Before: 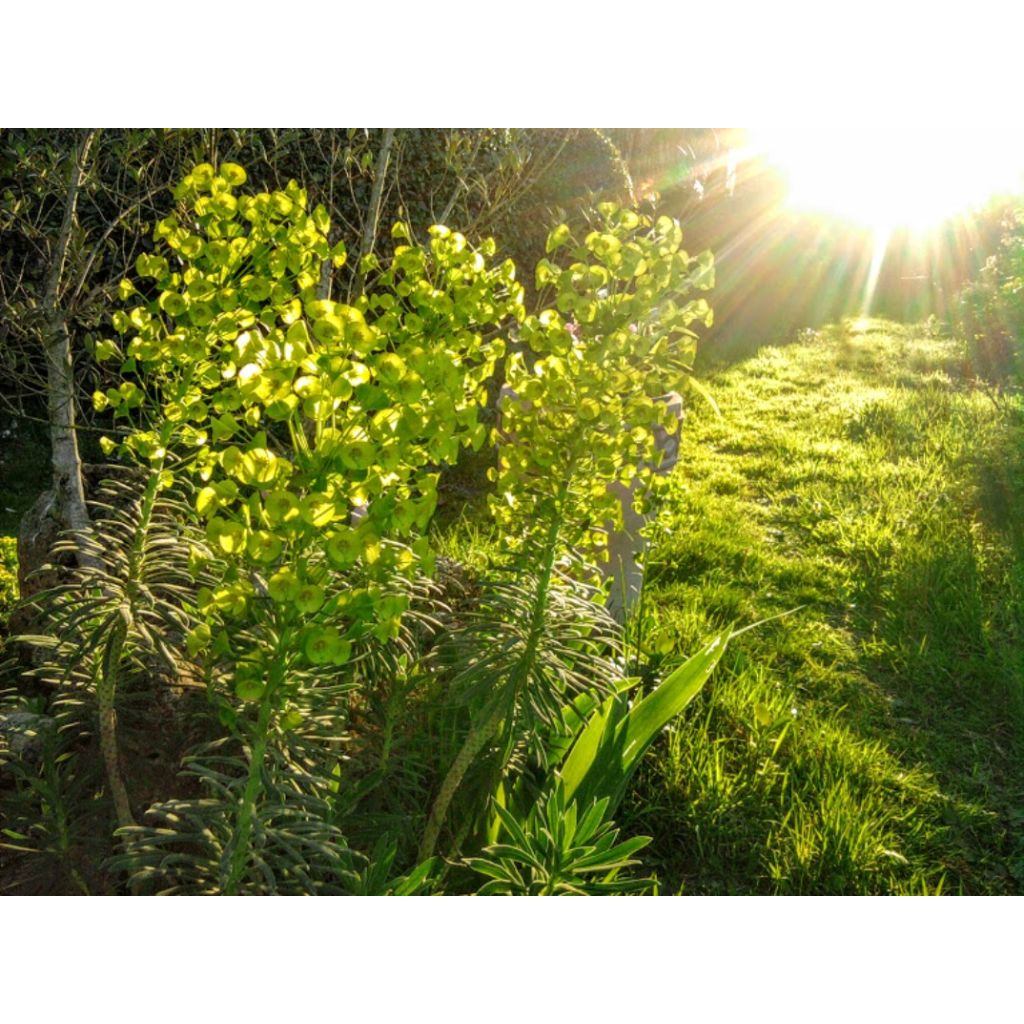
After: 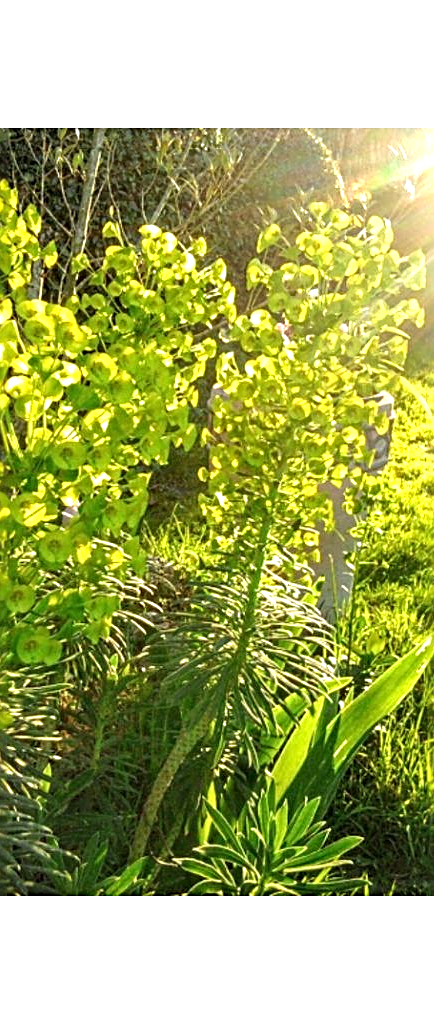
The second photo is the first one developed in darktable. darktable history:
crop: left 28.253%, right 29.278%
sharpen: radius 2.659, amount 0.678
exposure: black level correction 0, exposure 0.696 EV, compensate highlight preservation false
